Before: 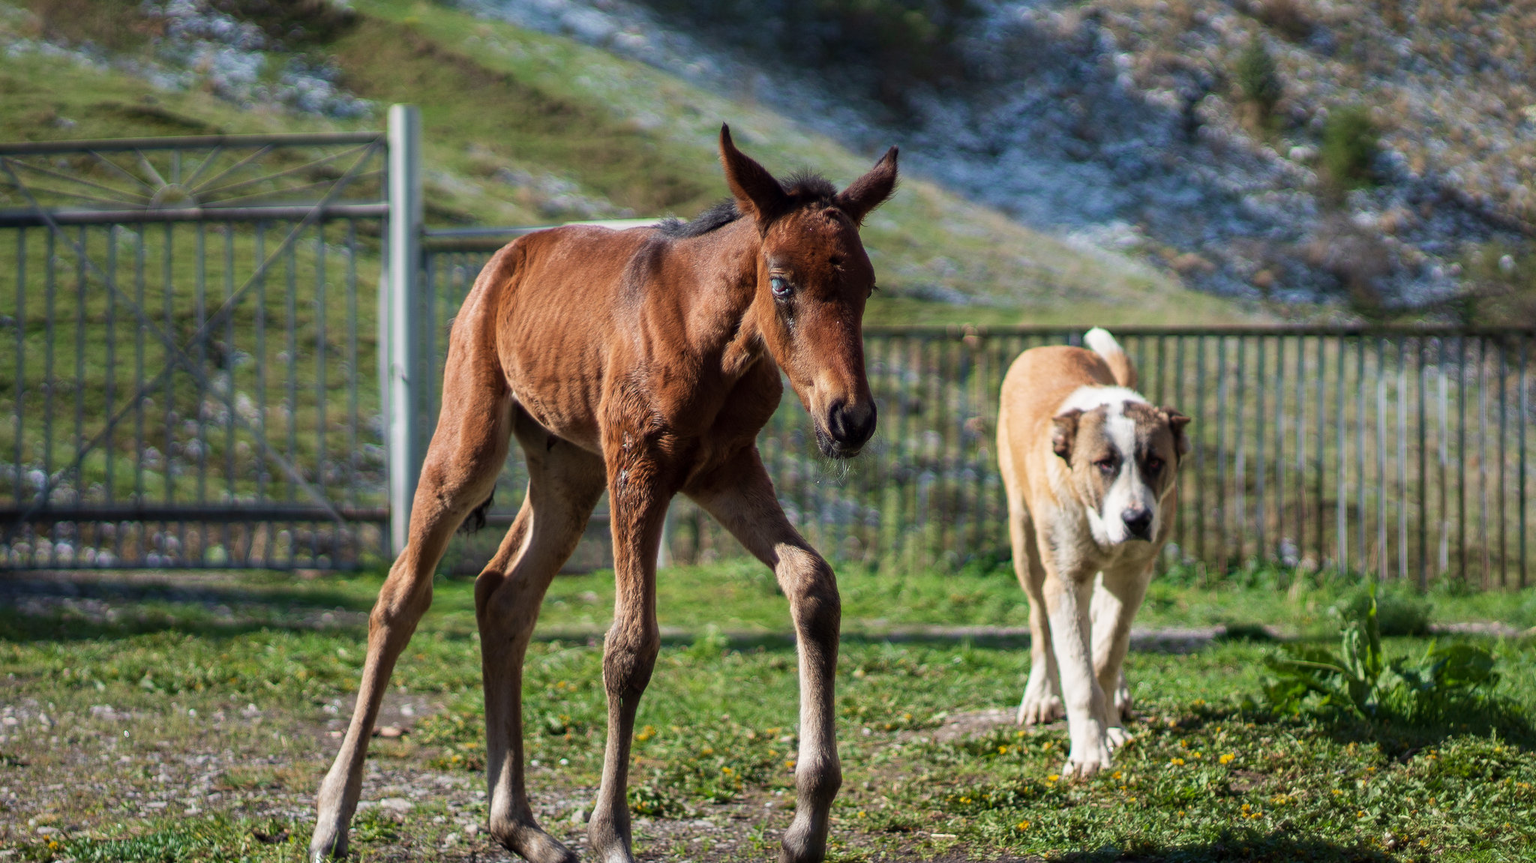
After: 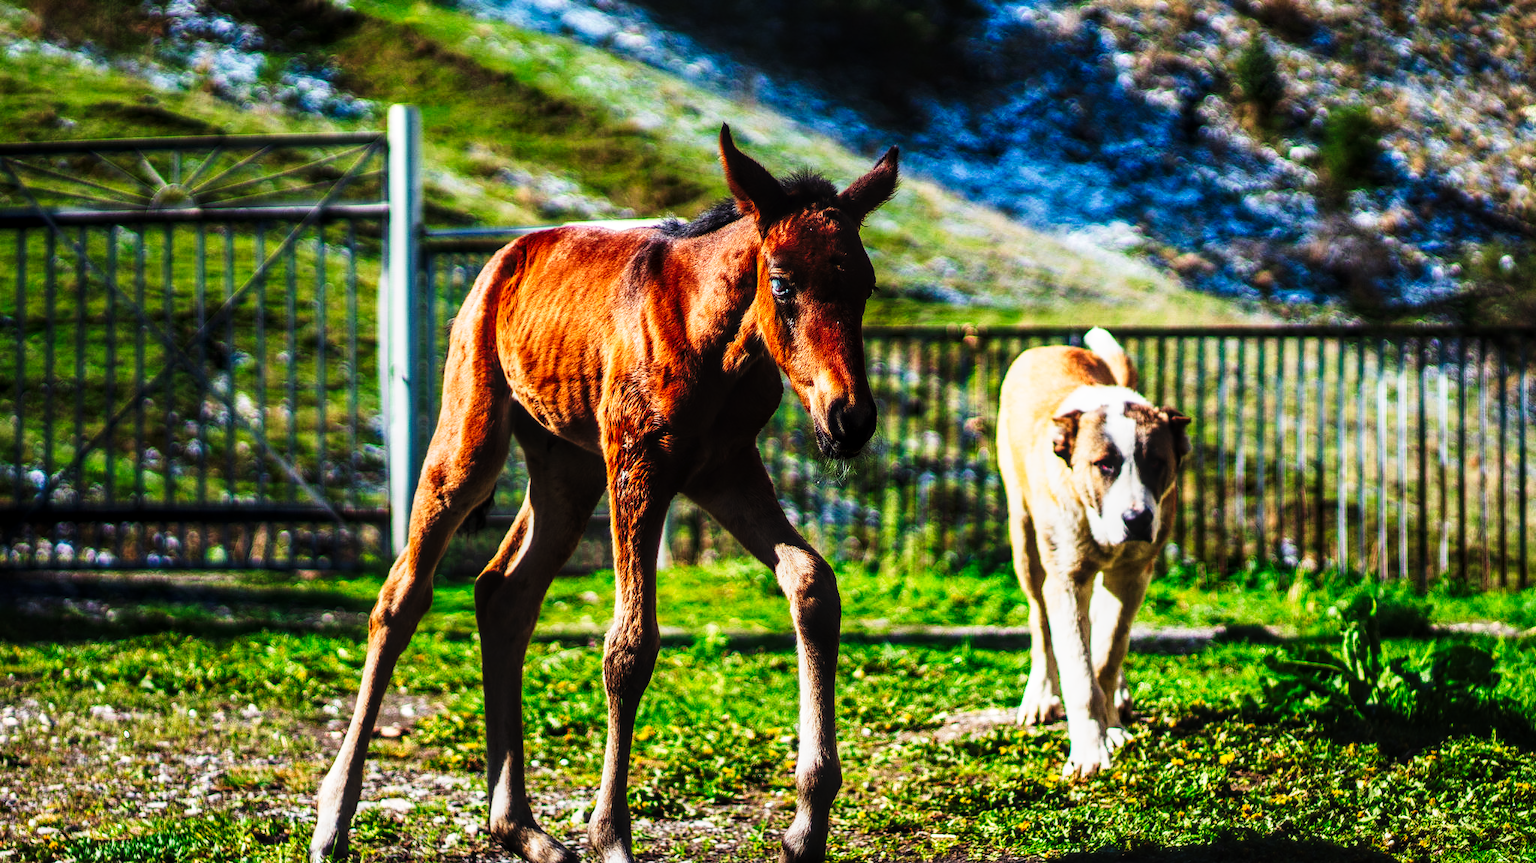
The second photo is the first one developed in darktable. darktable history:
local contrast: on, module defaults
tone curve: curves: ch0 [(0, 0) (0.003, 0.006) (0.011, 0.008) (0.025, 0.011) (0.044, 0.015) (0.069, 0.019) (0.1, 0.023) (0.136, 0.03) (0.177, 0.042) (0.224, 0.065) (0.277, 0.103) (0.335, 0.177) (0.399, 0.294) (0.468, 0.463) (0.543, 0.639) (0.623, 0.805) (0.709, 0.909) (0.801, 0.967) (0.898, 0.989) (1, 1)], preserve colors none
